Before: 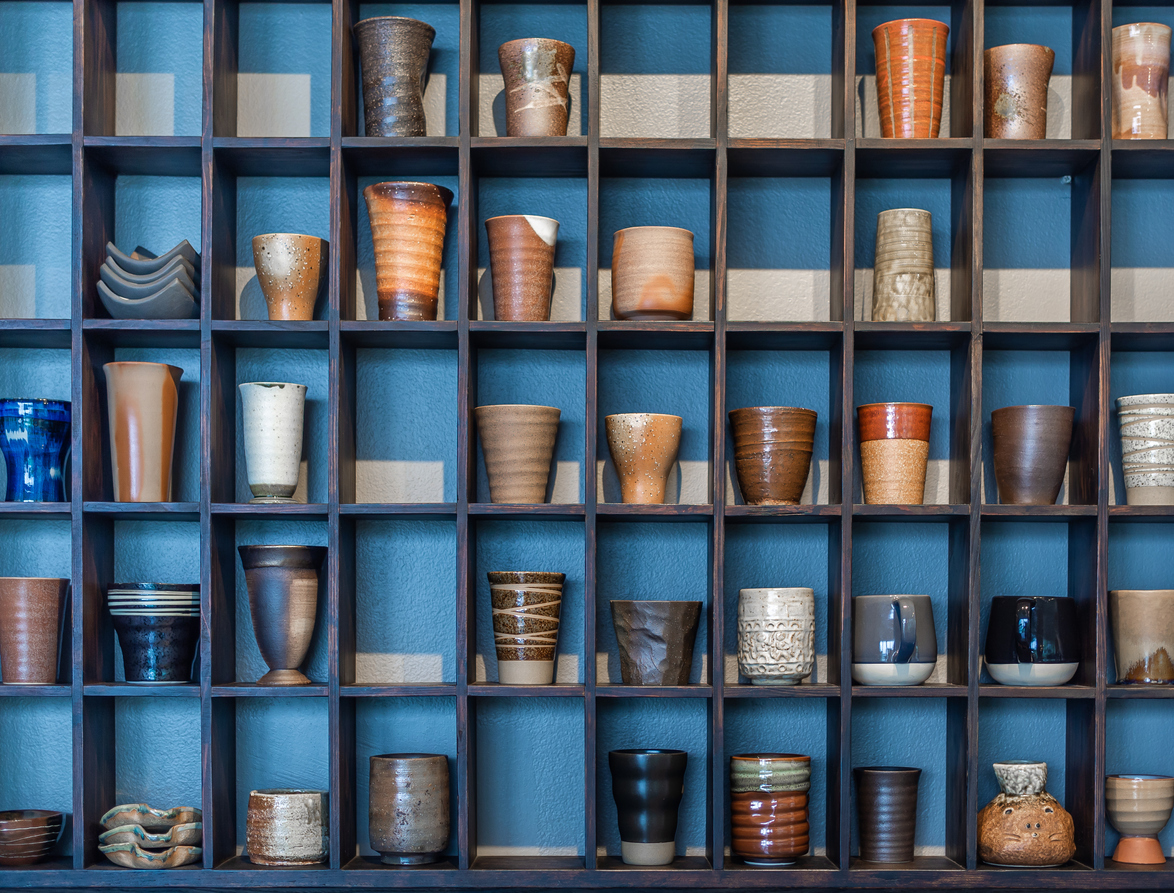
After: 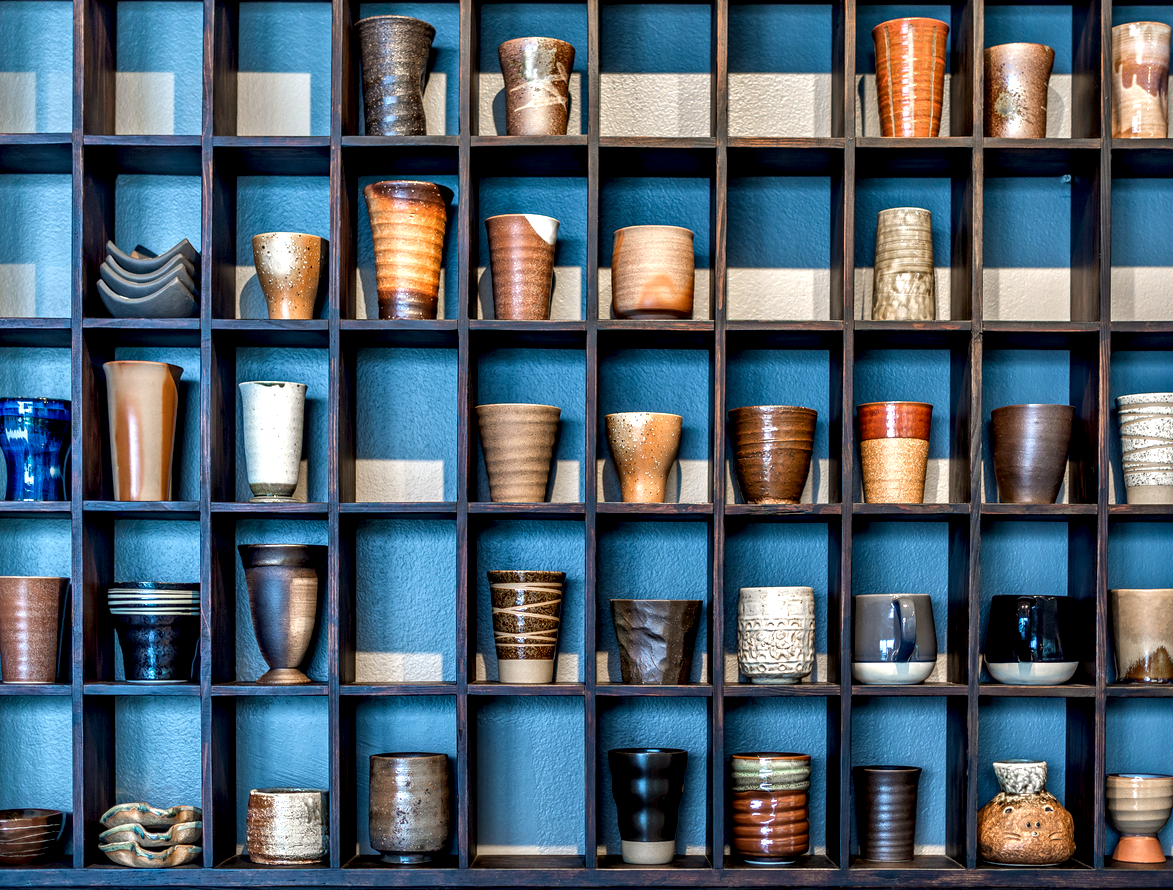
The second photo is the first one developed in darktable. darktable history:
contrast equalizer: y [[0.6 ×6], [0.55 ×6], [0 ×6], [0 ×6], [0 ×6]]
local contrast: on, module defaults
crop: top 0.129%, bottom 0.118%
